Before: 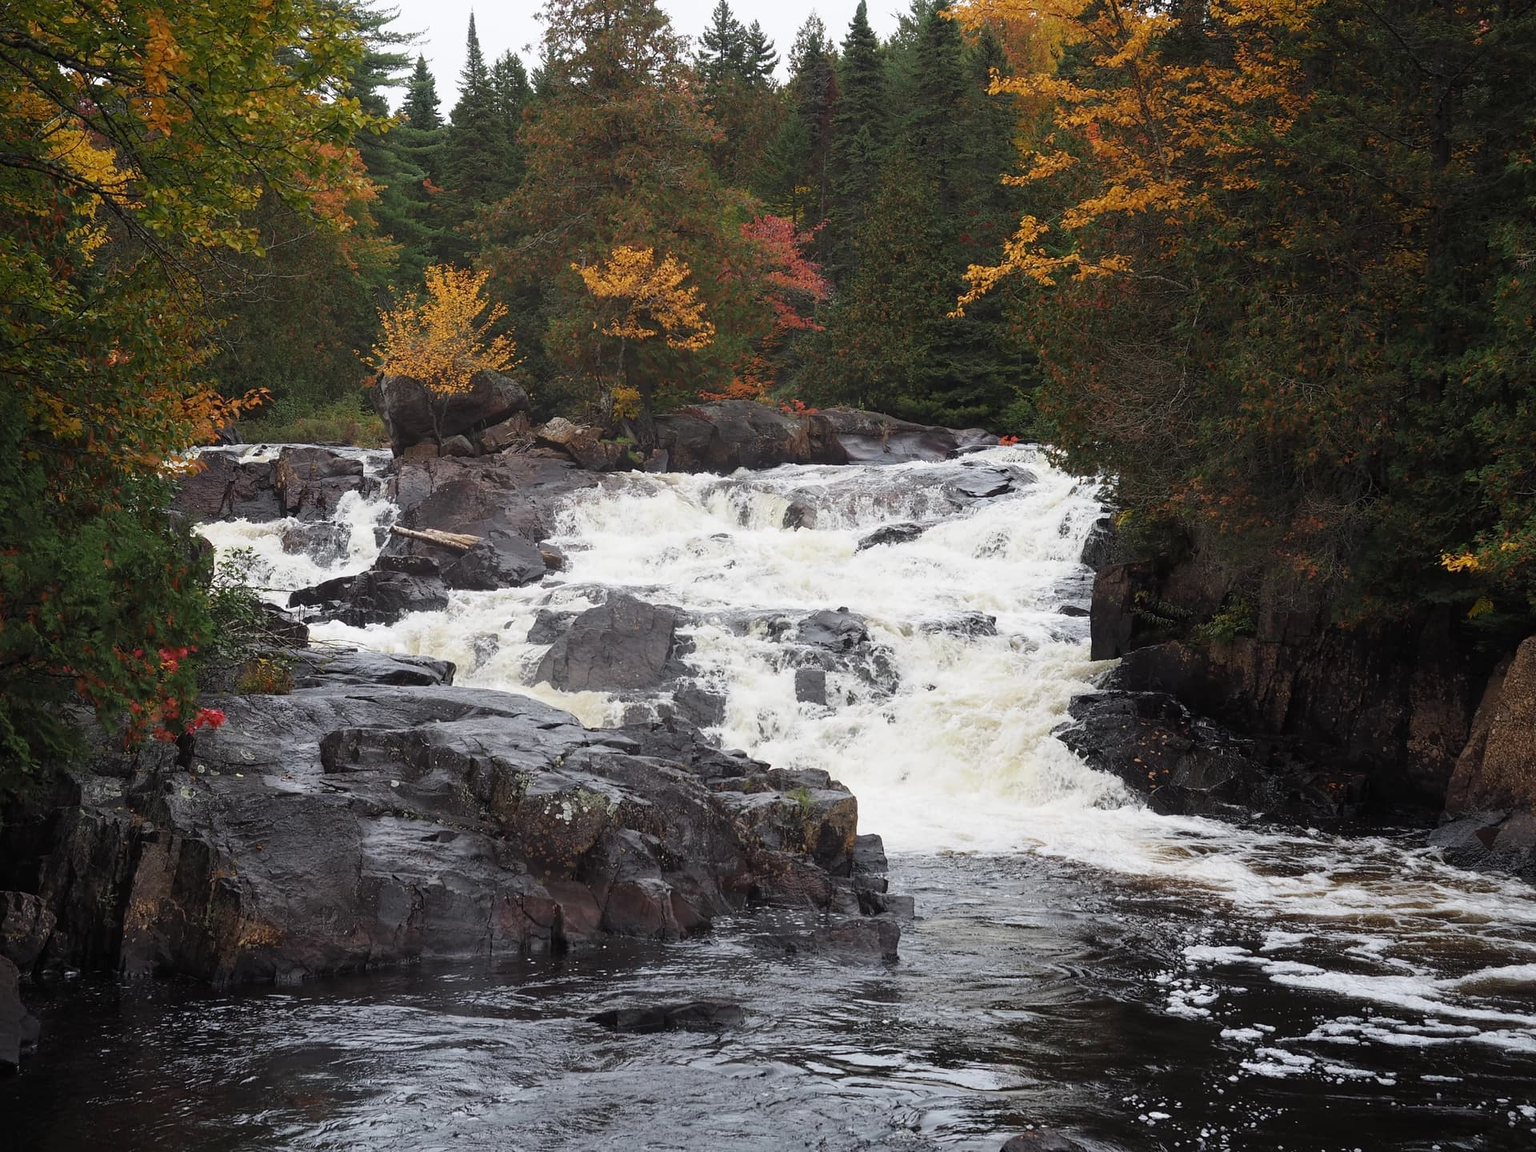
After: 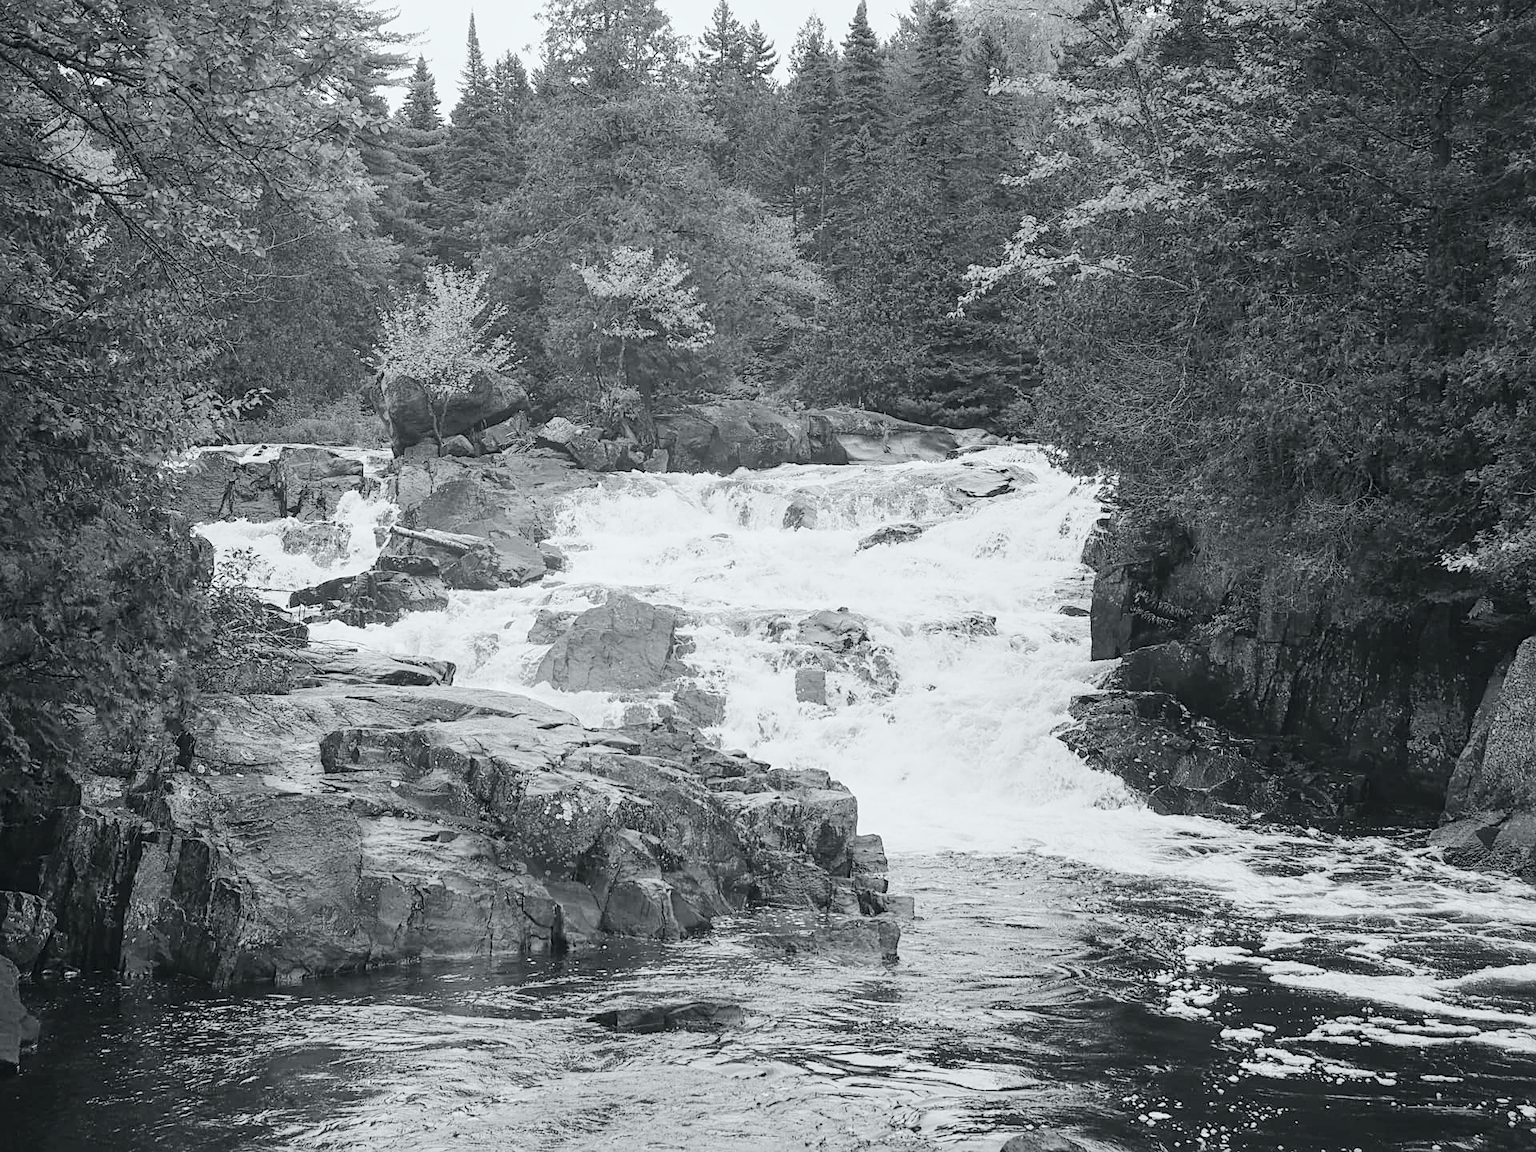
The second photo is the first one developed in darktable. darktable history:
contrast brightness saturation: brightness 0.273
local contrast: detail 110%
color calibration: output gray [0.28, 0.41, 0.31, 0], illuminant as shot in camera, x 0.358, y 0.373, temperature 4628.91 K
sharpen: radius 2.477, amount 0.329
tone curve: curves: ch0 [(0, 0) (0.071, 0.06) (0.253, 0.242) (0.437, 0.498) (0.55, 0.644) (0.657, 0.749) (0.823, 0.876) (1, 0.99)]; ch1 [(0, 0) (0.346, 0.307) (0.408, 0.369) (0.453, 0.457) (0.476, 0.489) (0.502, 0.493) (0.521, 0.515) (0.537, 0.531) (0.612, 0.641) (0.676, 0.728) (1, 1)]; ch2 [(0, 0) (0.346, 0.34) (0.434, 0.46) (0.485, 0.494) (0.5, 0.494) (0.511, 0.504) (0.537, 0.551) (0.579, 0.599) (0.625, 0.686) (1, 1)], color space Lab, independent channels, preserve colors none
